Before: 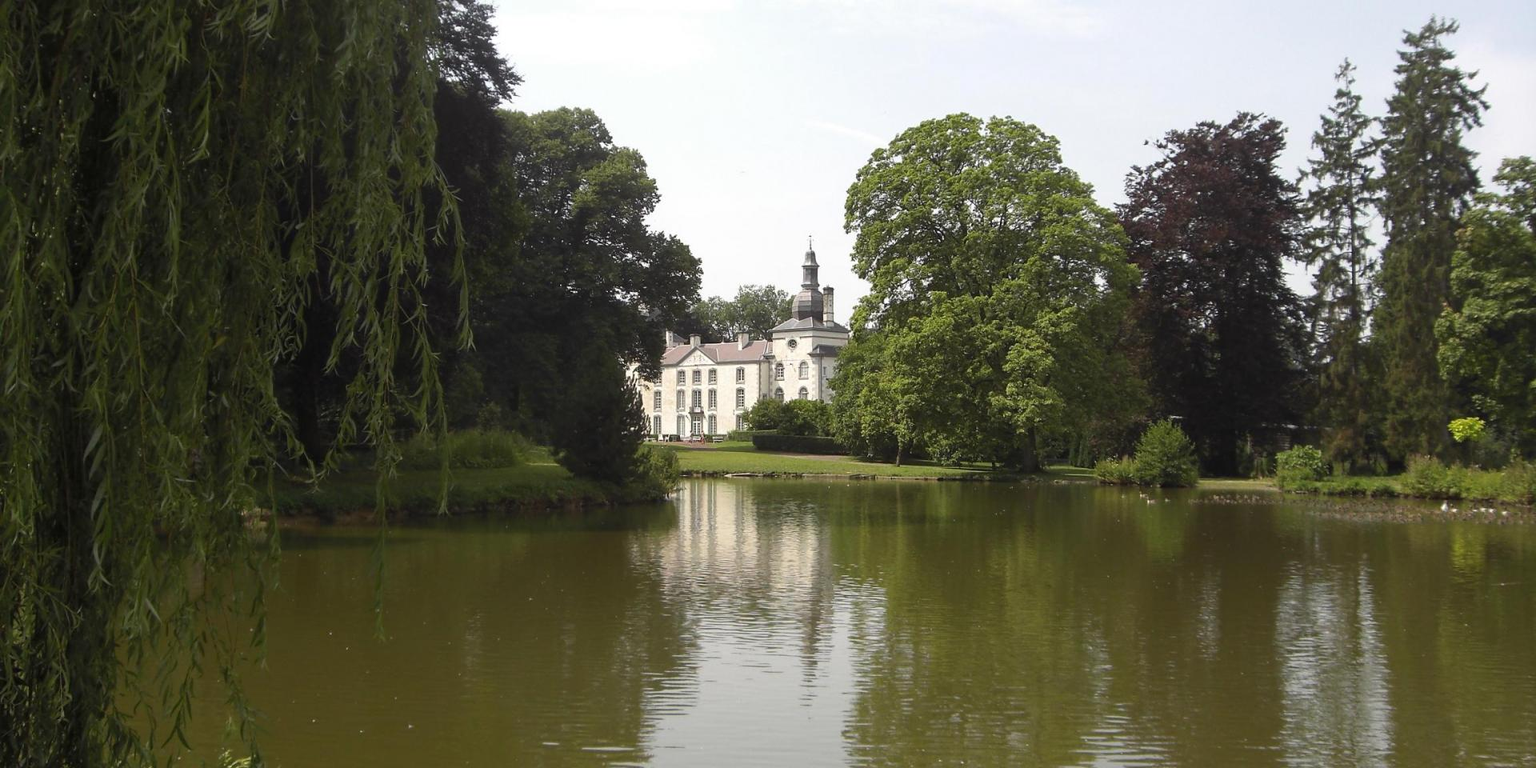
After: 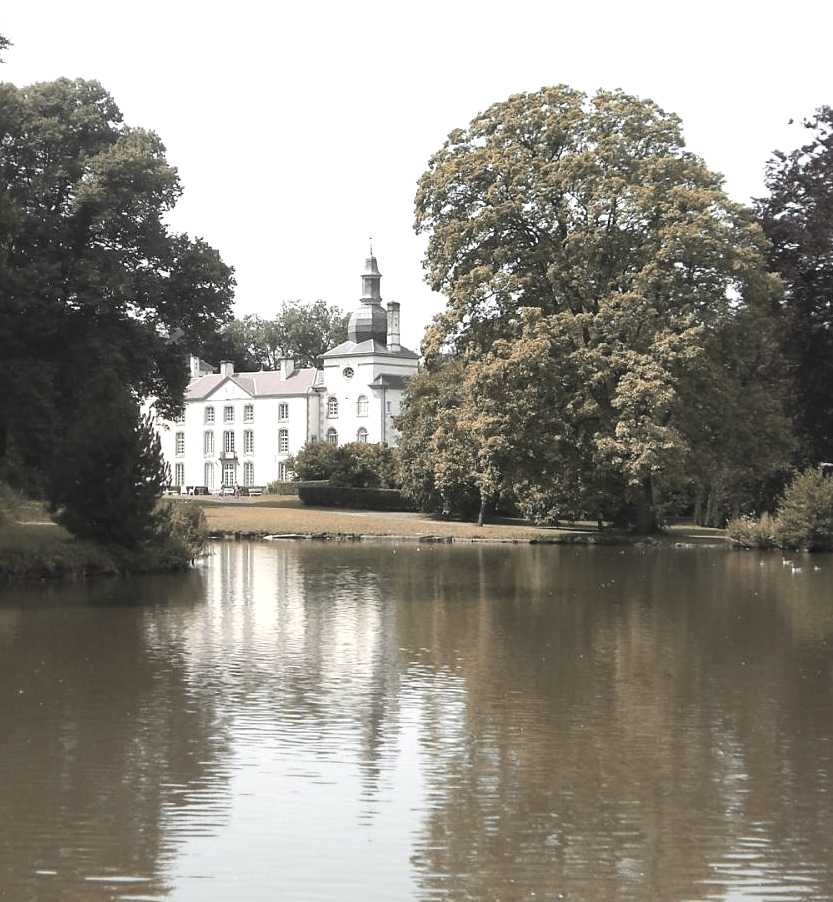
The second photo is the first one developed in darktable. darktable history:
crop: left 33.452%, top 6.025%, right 23.155%
tone equalizer: -8 EV -0.75 EV, -7 EV -0.7 EV, -6 EV -0.6 EV, -5 EV -0.4 EV, -3 EV 0.4 EV, -2 EV 0.6 EV, -1 EV 0.7 EV, +0 EV 0.75 EV, edges refinement/feathering 500, mask exposure compensation -1.57 EV, preserve details no
white balance: red 0.98, blue 1.034
color zones: curves: ch2 [(0, 0.488) (0.143, 0.417) (0.286, 0.212) (0.429, 0.179) (0.571, 0.154) (0.714, 0.415) (0.857, 0.495) (1, 0.488)]
contrast brightness saturation: brightness 0.18, saturation -0.5
